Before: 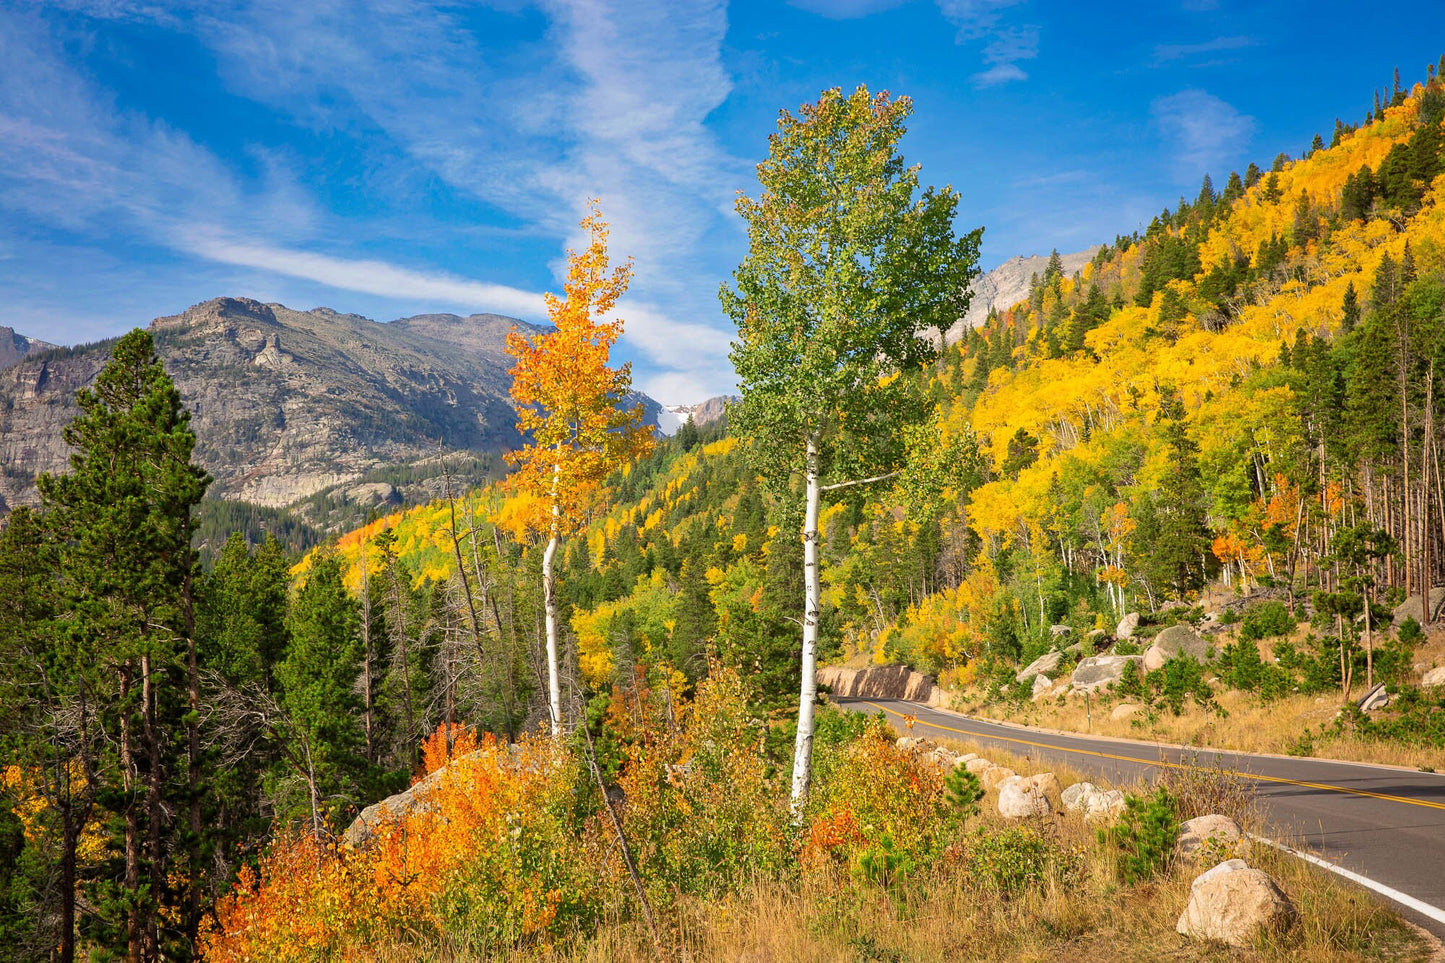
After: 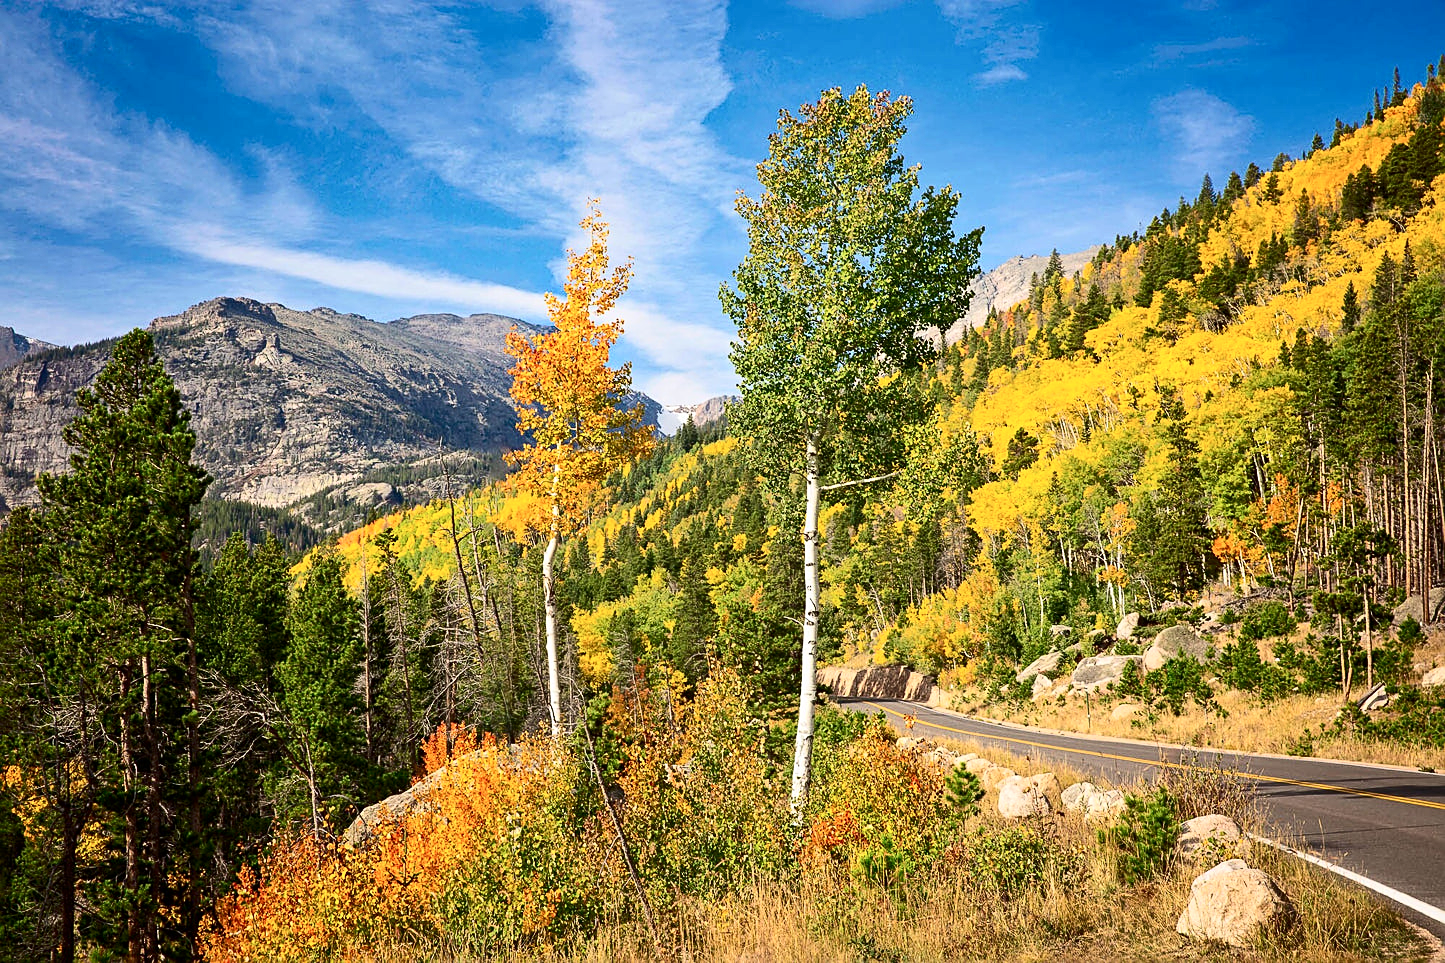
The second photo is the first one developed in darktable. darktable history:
sharpen: on, module defaults
contrast brightness saturation: contrast 0.28
